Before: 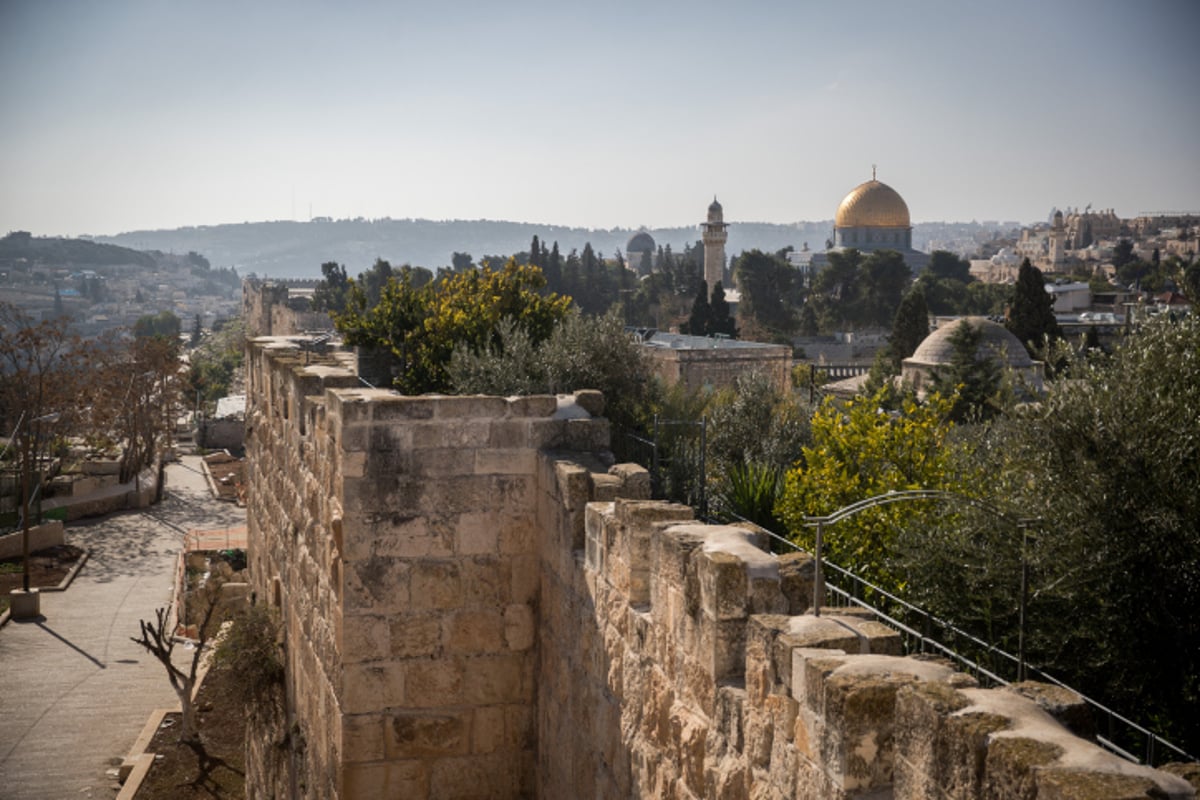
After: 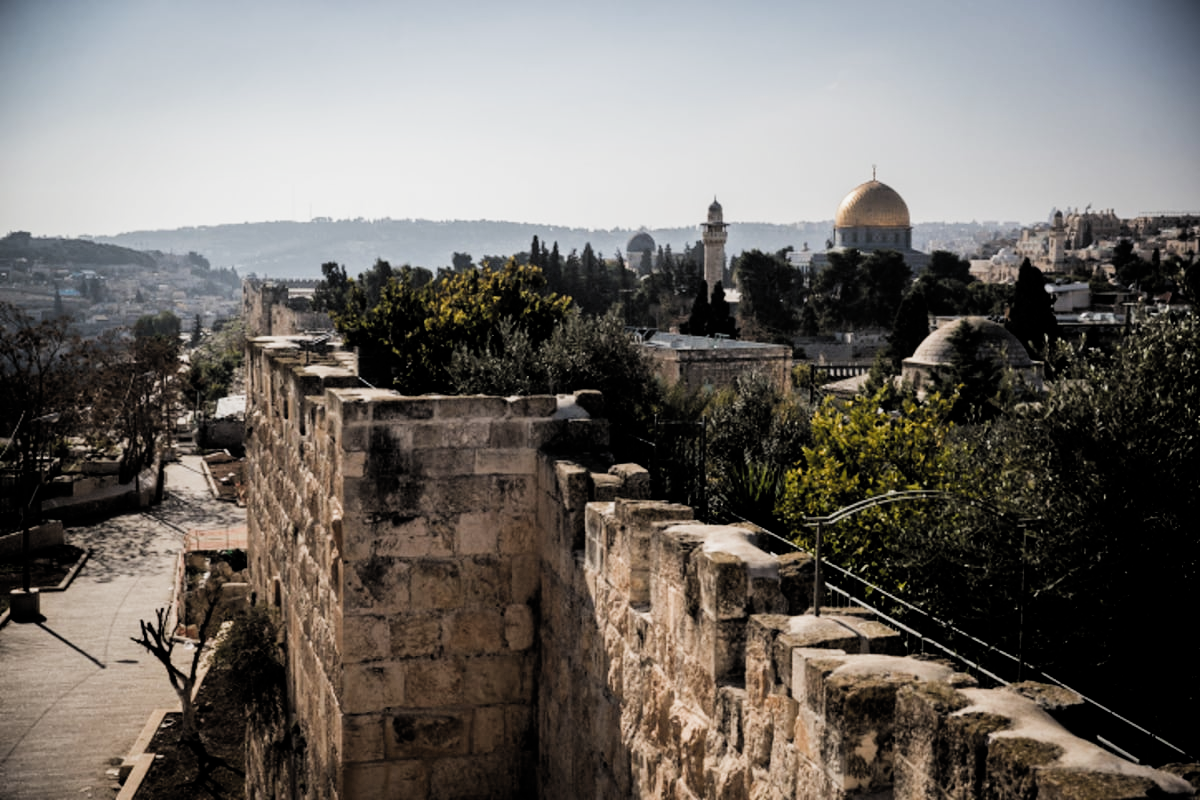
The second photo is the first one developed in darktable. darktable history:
filmic rgb: black relative exposure -4.05 EV, white relative exposure 2.99 EV, hardness 3.01, contrast 1.494, color science v4 (2020)
